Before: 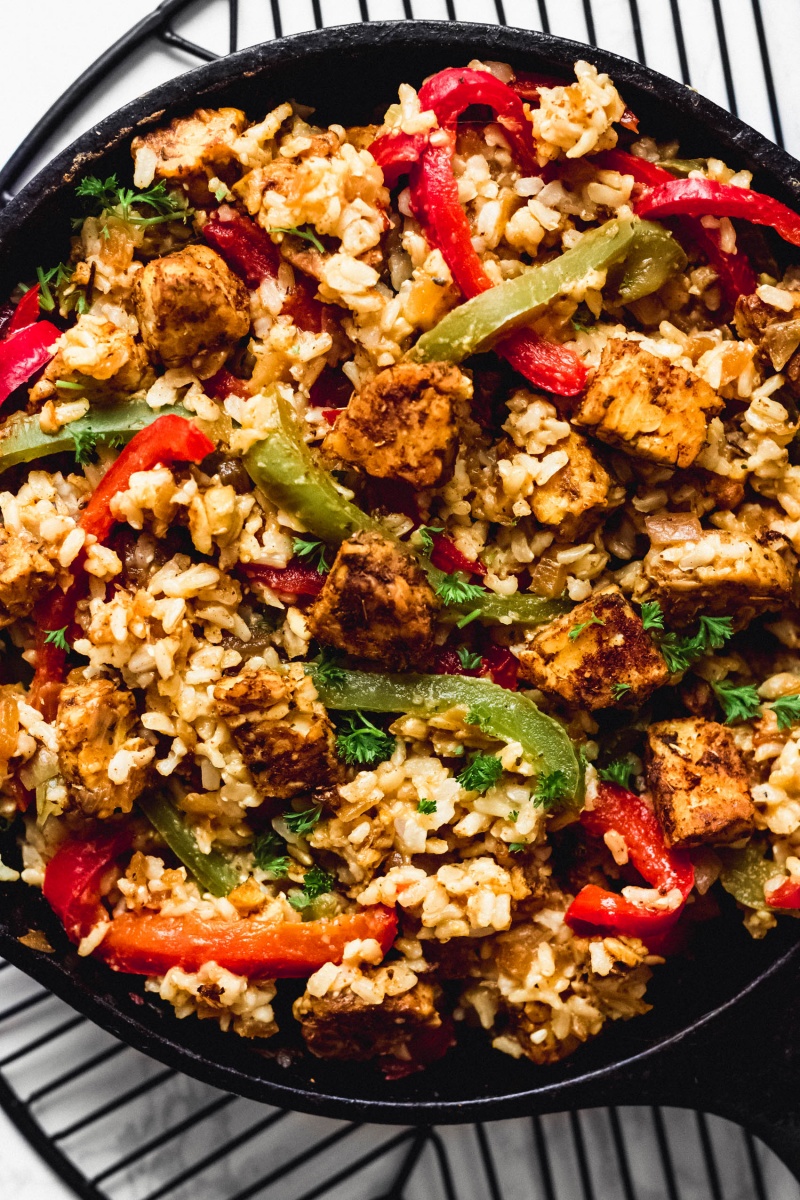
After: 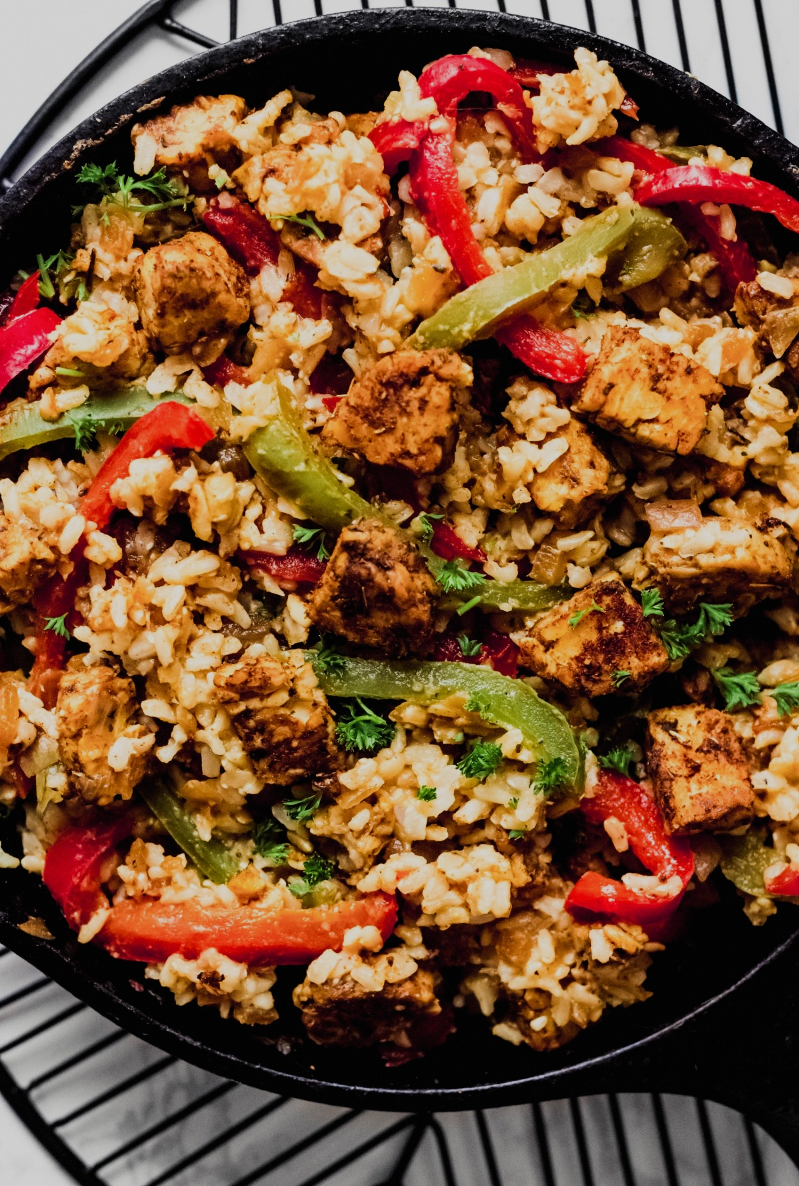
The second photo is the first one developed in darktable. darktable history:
filmic rgb: black relative exposure -7.65 EV, white relative exposure 4.56 EV, threshold 2.96 EV, hardness 3.61, enable highlight reconstruction true
crop: top 1.12%, right 0.074%
